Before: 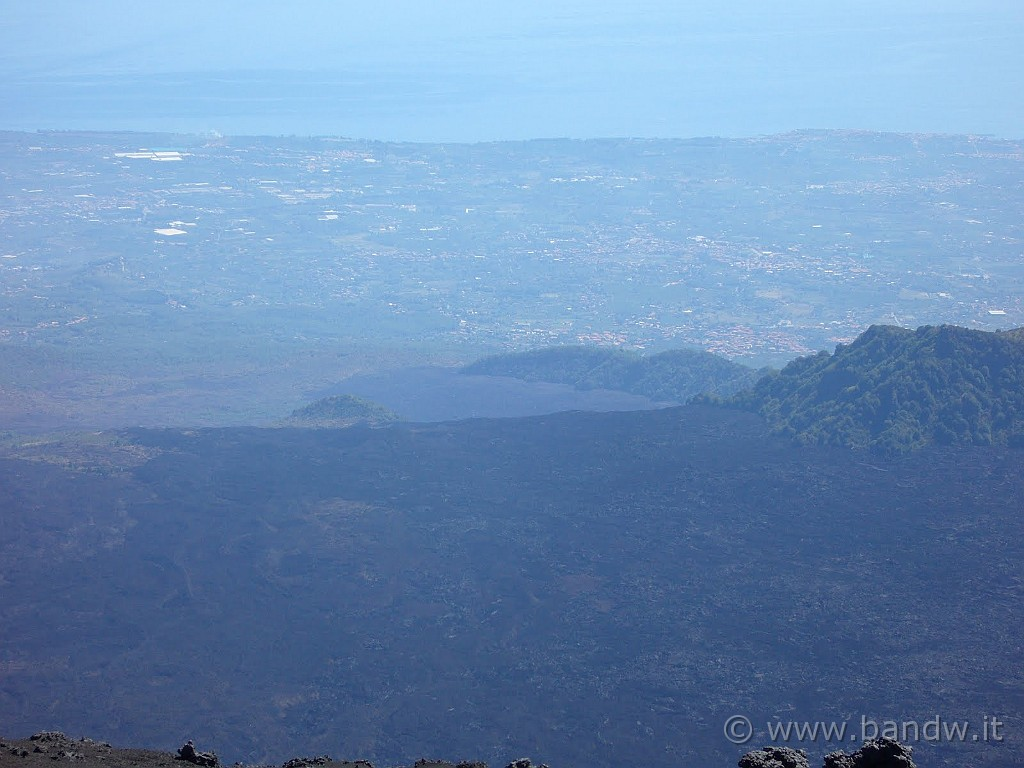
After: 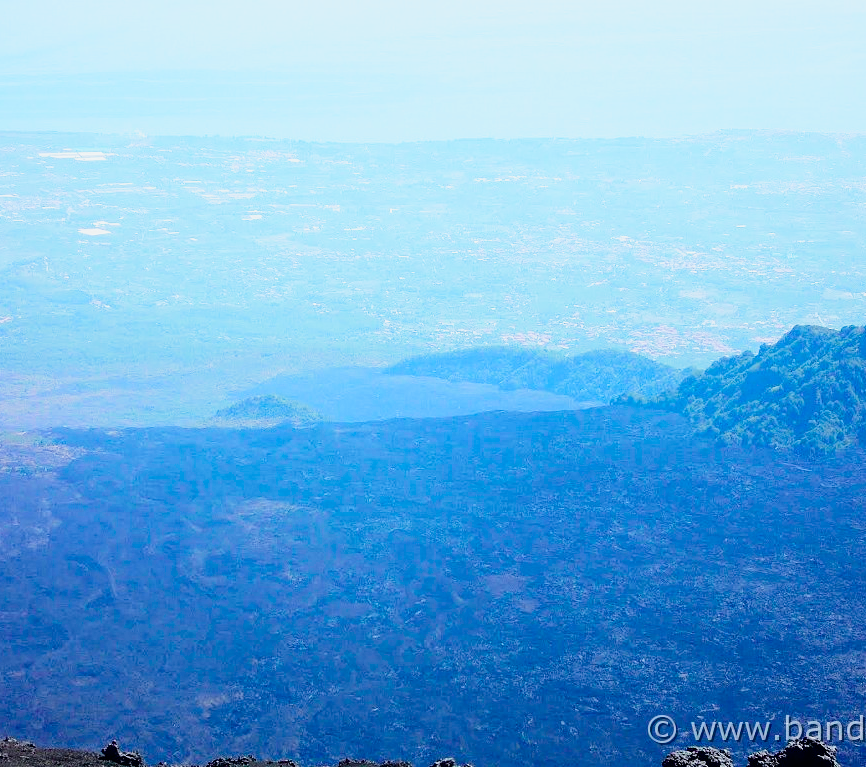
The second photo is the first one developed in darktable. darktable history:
tone equalizer: on, module defaults
exposure: black level correction 0, exposure 0.698 EV, compensate exposure bias true, compensate highlight preservation false
filmic rgb: middle gray luminance 21.87%, black relative exposure -14.09 EV, white relative exposure 2.96 EV, threshold 3 EV, target black luminance 0%, hardness 8.85, latitude 59.77%, contrast 1.206, highlights saturation mix 6.31%, shadows ↔ highlights balance 41.24%, add noise in highlights 0.001, preserve chrominance no, color science v3 (2019), use custom middle-gray values true, contrast in highlights soft, enable highlight reconstruction true
crop: left 7.489%, right 7.844%
tone curve: curves: ch0 [(0, 0) (0.042, 0.023) (0.157, 0.114) (0.302, 0.308) (0.44, 0.507) (0.607, 0.705) (0.824, 0.882) (1, 0.965)]; ch1 [(0, 0) (0.339, 0.334) (0.445, 0.419) (0.476, 0.454) (0.503, 0.501) (0.517, 0.513) (0.551, 0.567) (0.622, 0.662) (0.706, 0.741) (1, 1)]; ch2 [(0, 0) (0.327, 0.318) (0.417, 0.426) (0.46, 0.453) (0.502, 0.5) (0.514, 0.524) (0.547, 0.572) (0.615, 0.656) (0.717, 0.778) (1, 1)], color space Lab, independent channels, preserve colors none
color balance rgb: perceptual saturation grading › global saturation 37.226%, perceptual saturation grading › shadows 36.166%
